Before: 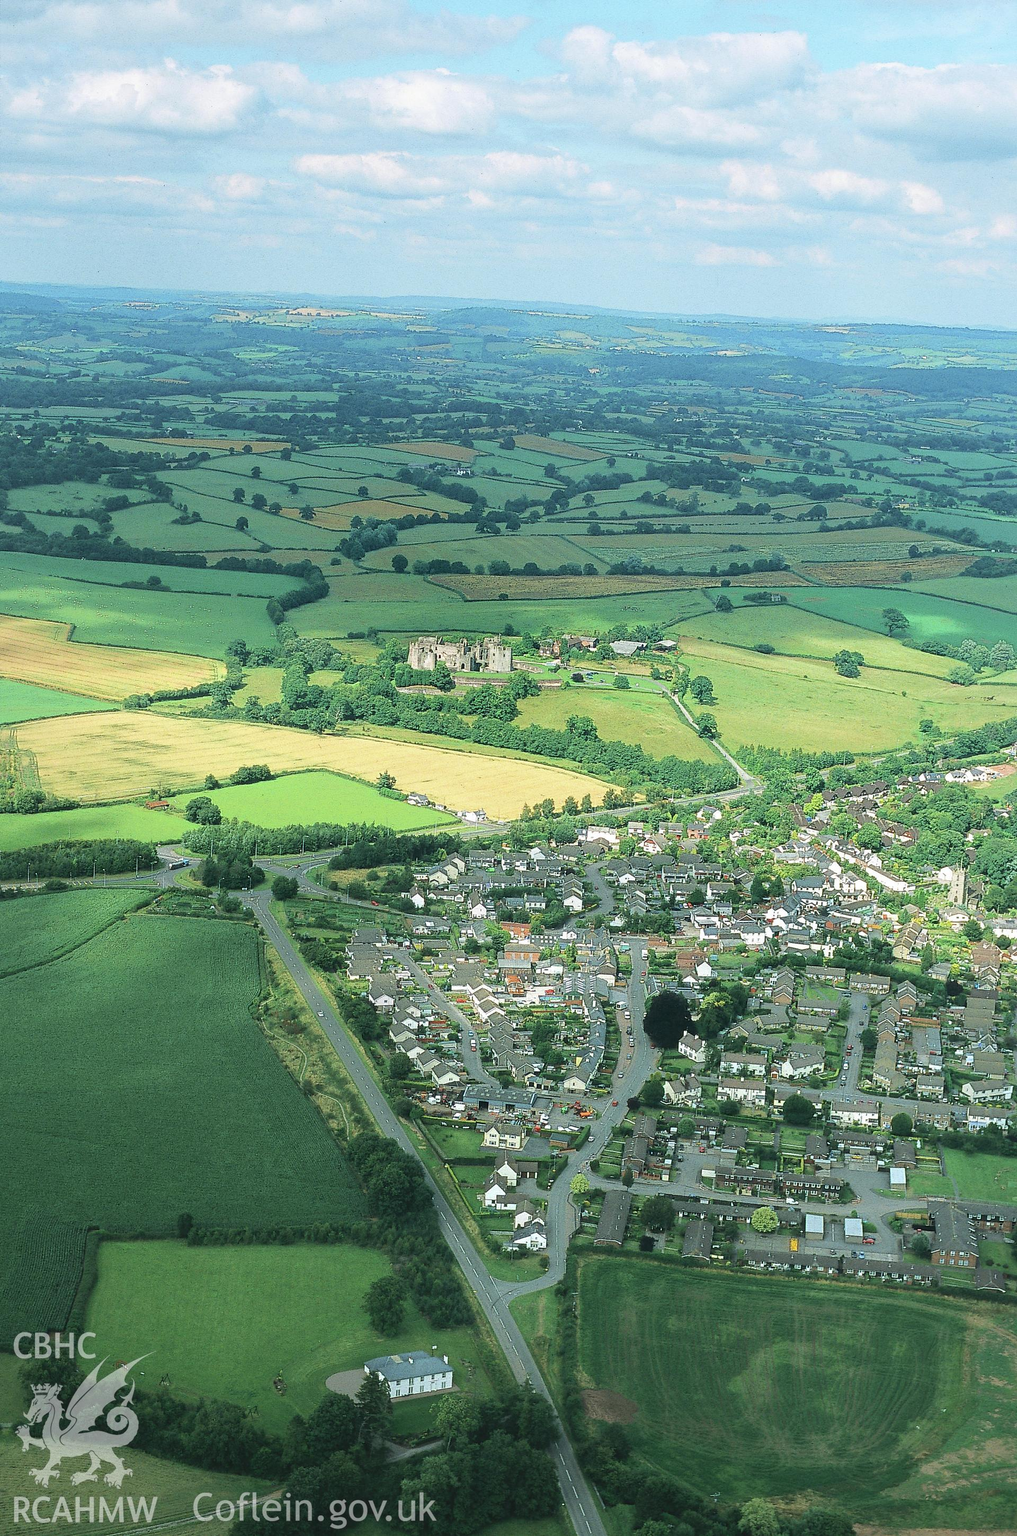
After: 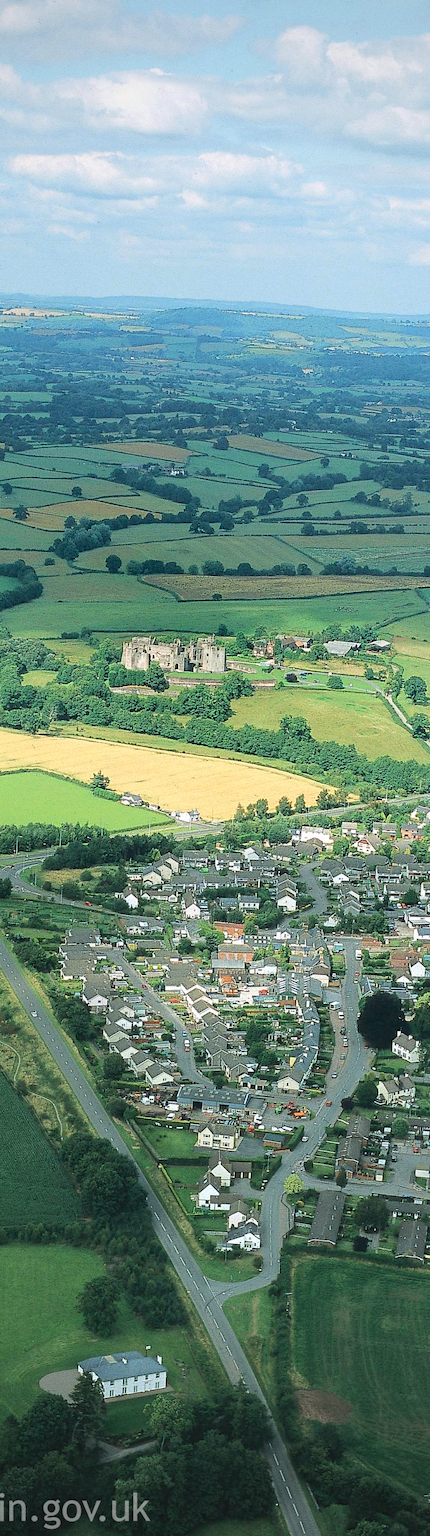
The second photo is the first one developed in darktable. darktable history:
vignetting: fall-off radius 61.11%, center (-0.15, 0.018)
crop: left 28.207%, right 29.456%
base curve: curves: ch0 [(0, 0) (0.989, 0.992)]
